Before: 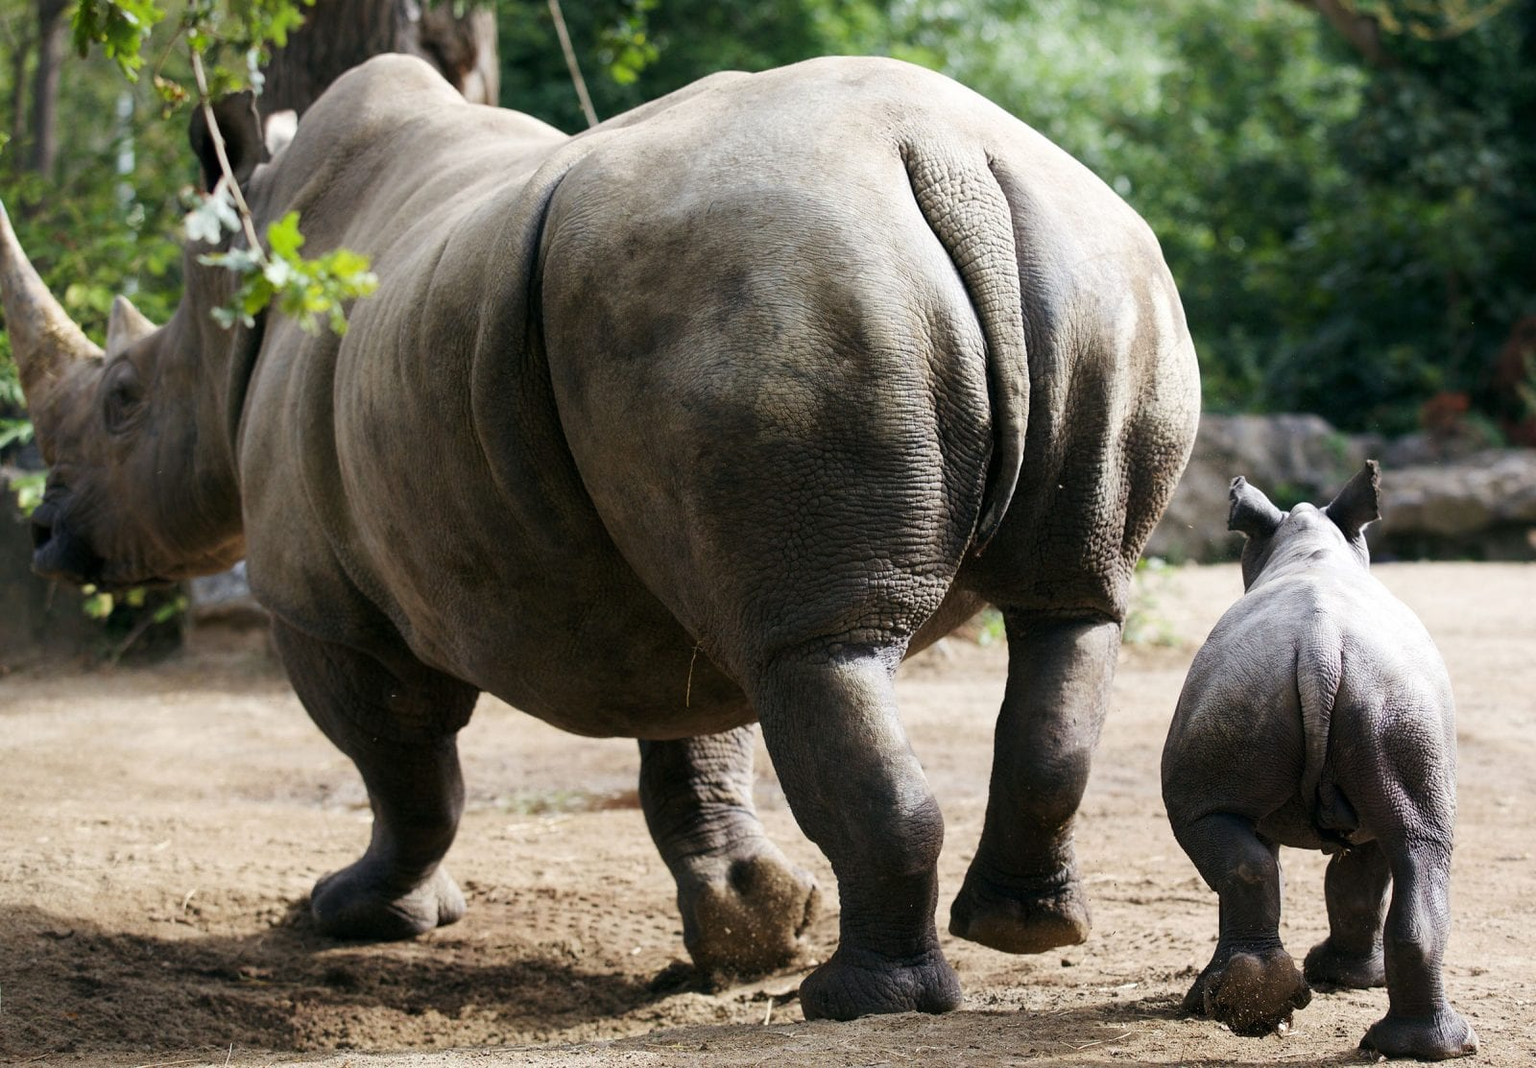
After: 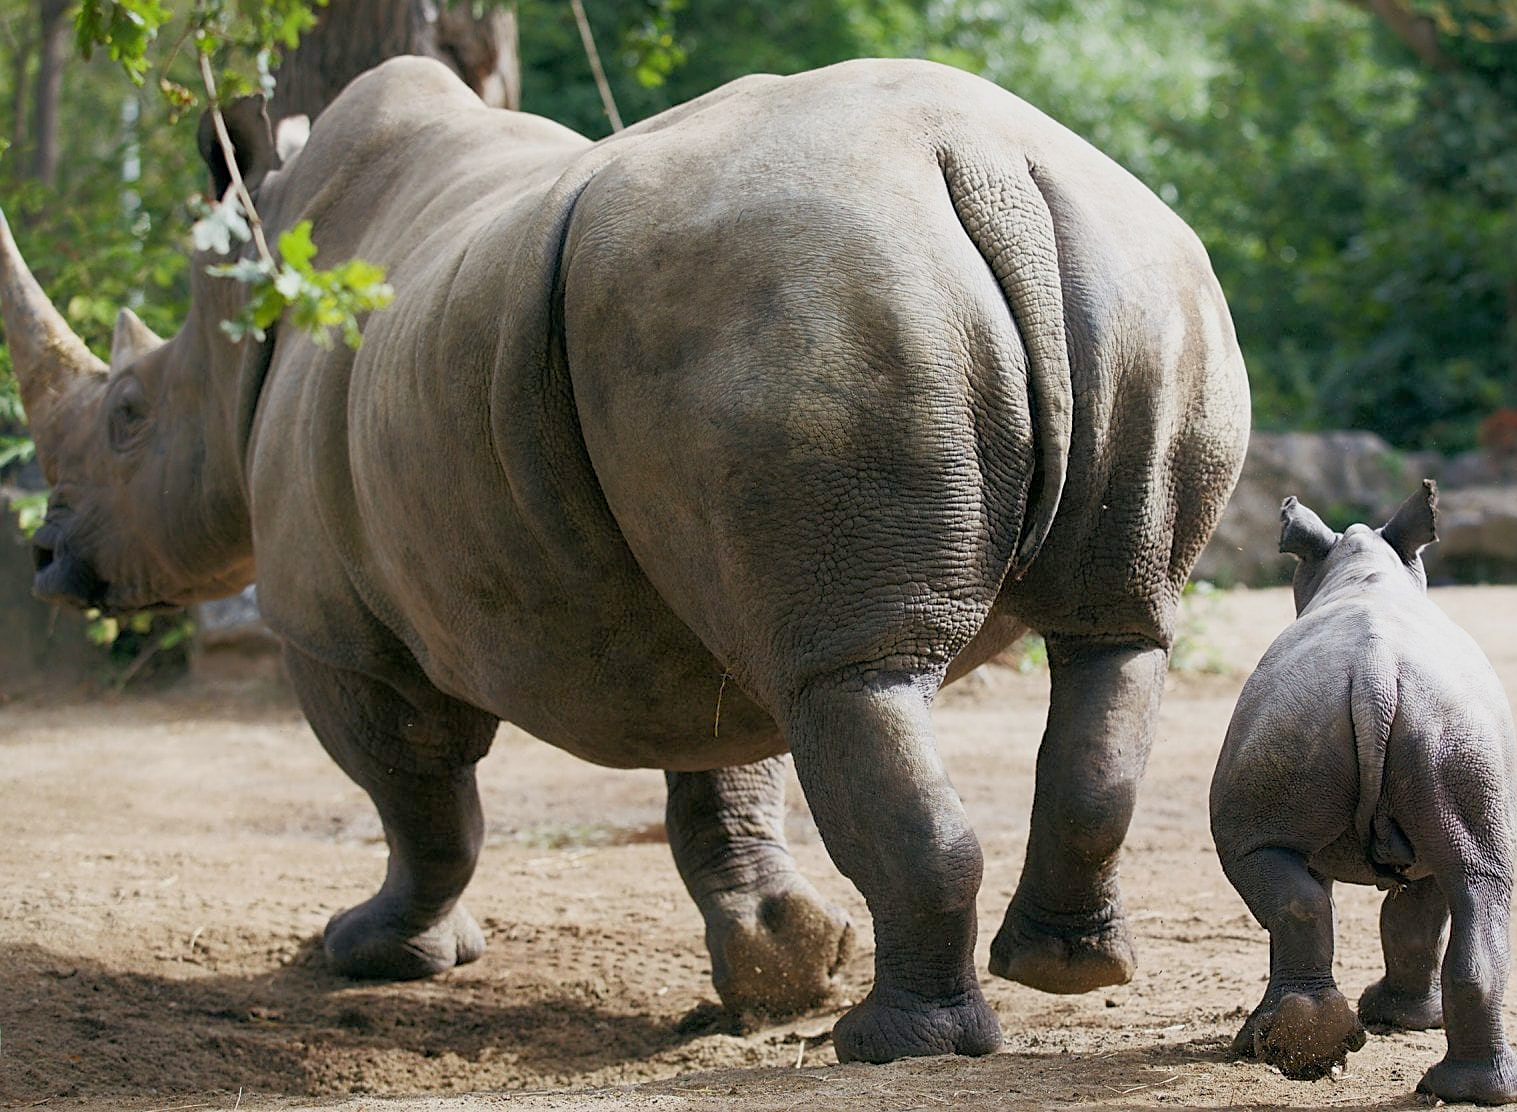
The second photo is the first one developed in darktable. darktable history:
sharpen: on, module defaults
crop and rotate: right 5.167%
rgb curve: curves: ch0 [(0, 0) (0.072, 0.166) (0.217, 0.293) (0.414, 0.42) (1, 1)], compensate middle gray true, preserve colors basic power
filmic rgb: black relative exposure -14.19 EV, white relative exposure 3.39 EV, hardness 7.89, preserve chrominance max RGB
